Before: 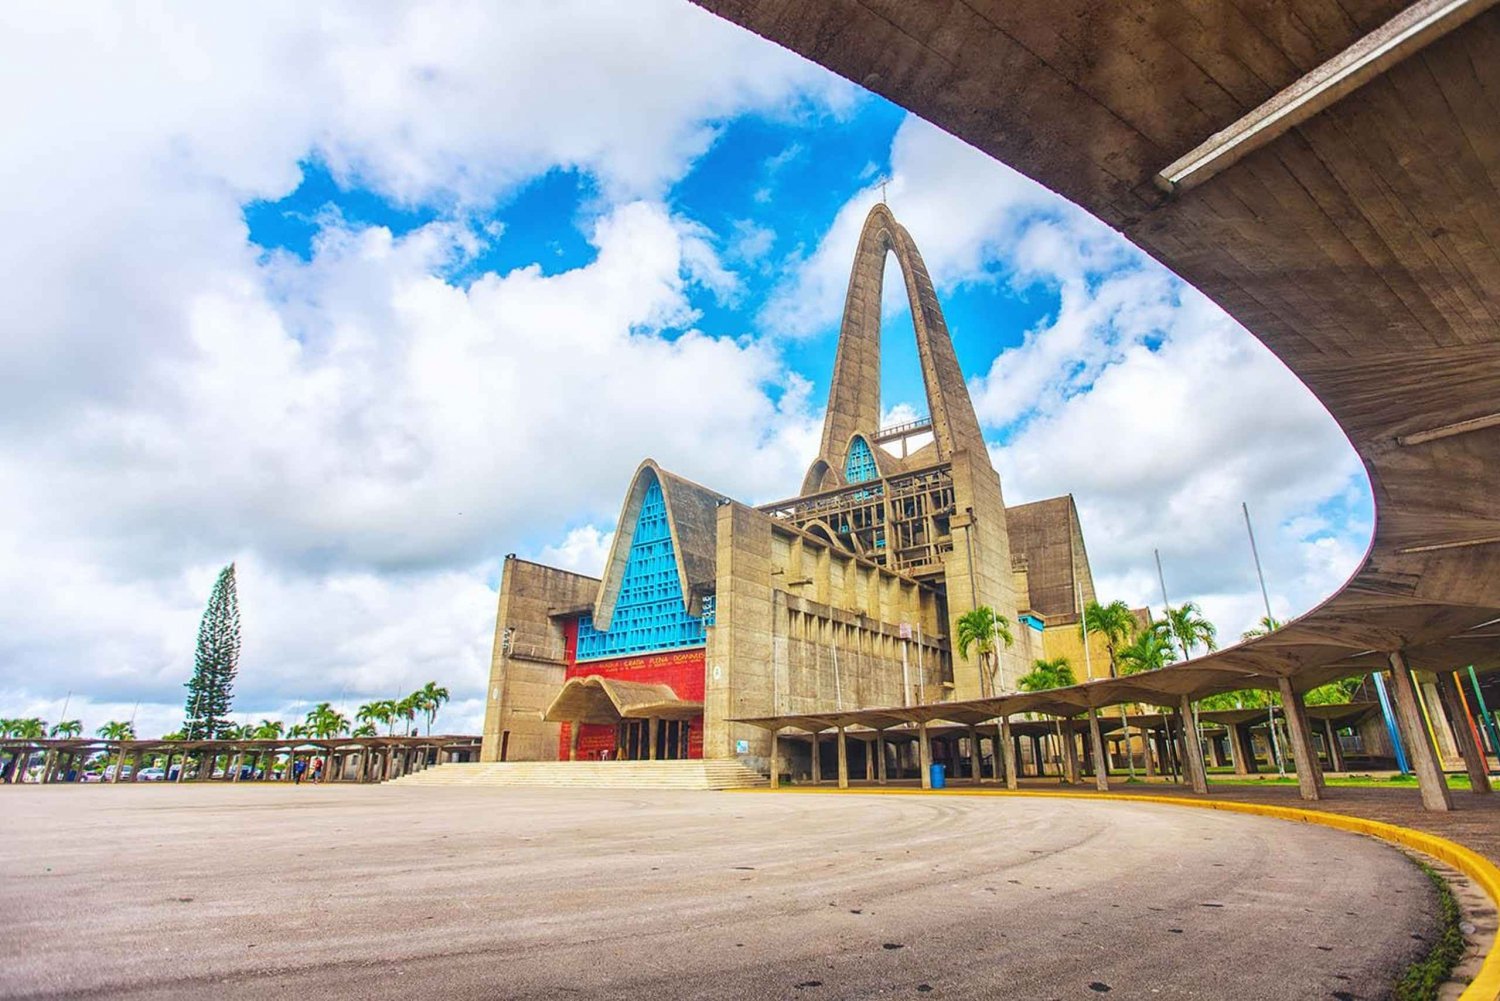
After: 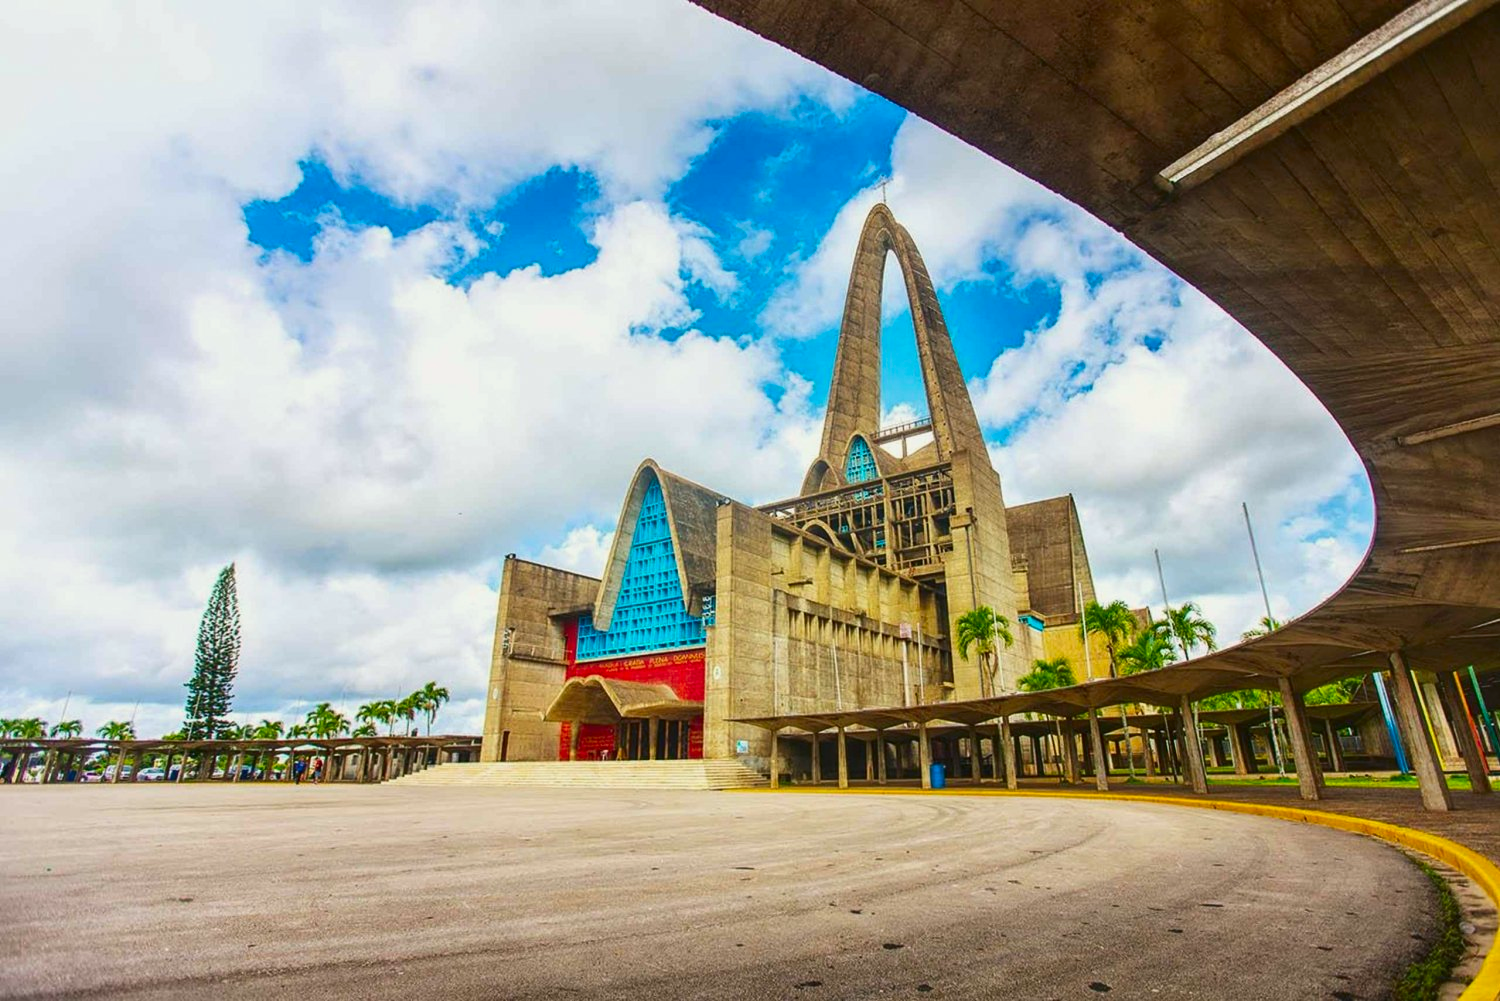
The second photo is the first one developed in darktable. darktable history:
color balance: mode lift, gamma, gain (sRGB), lift [1.04, 1, 1, 0.97], gamma [1.01, 1, 1, 0.97], gain [0.96, 1, 1, 0.97]
contrast brightness saturation: contrast 0.12, brightness -0.12, saturation 0.2
